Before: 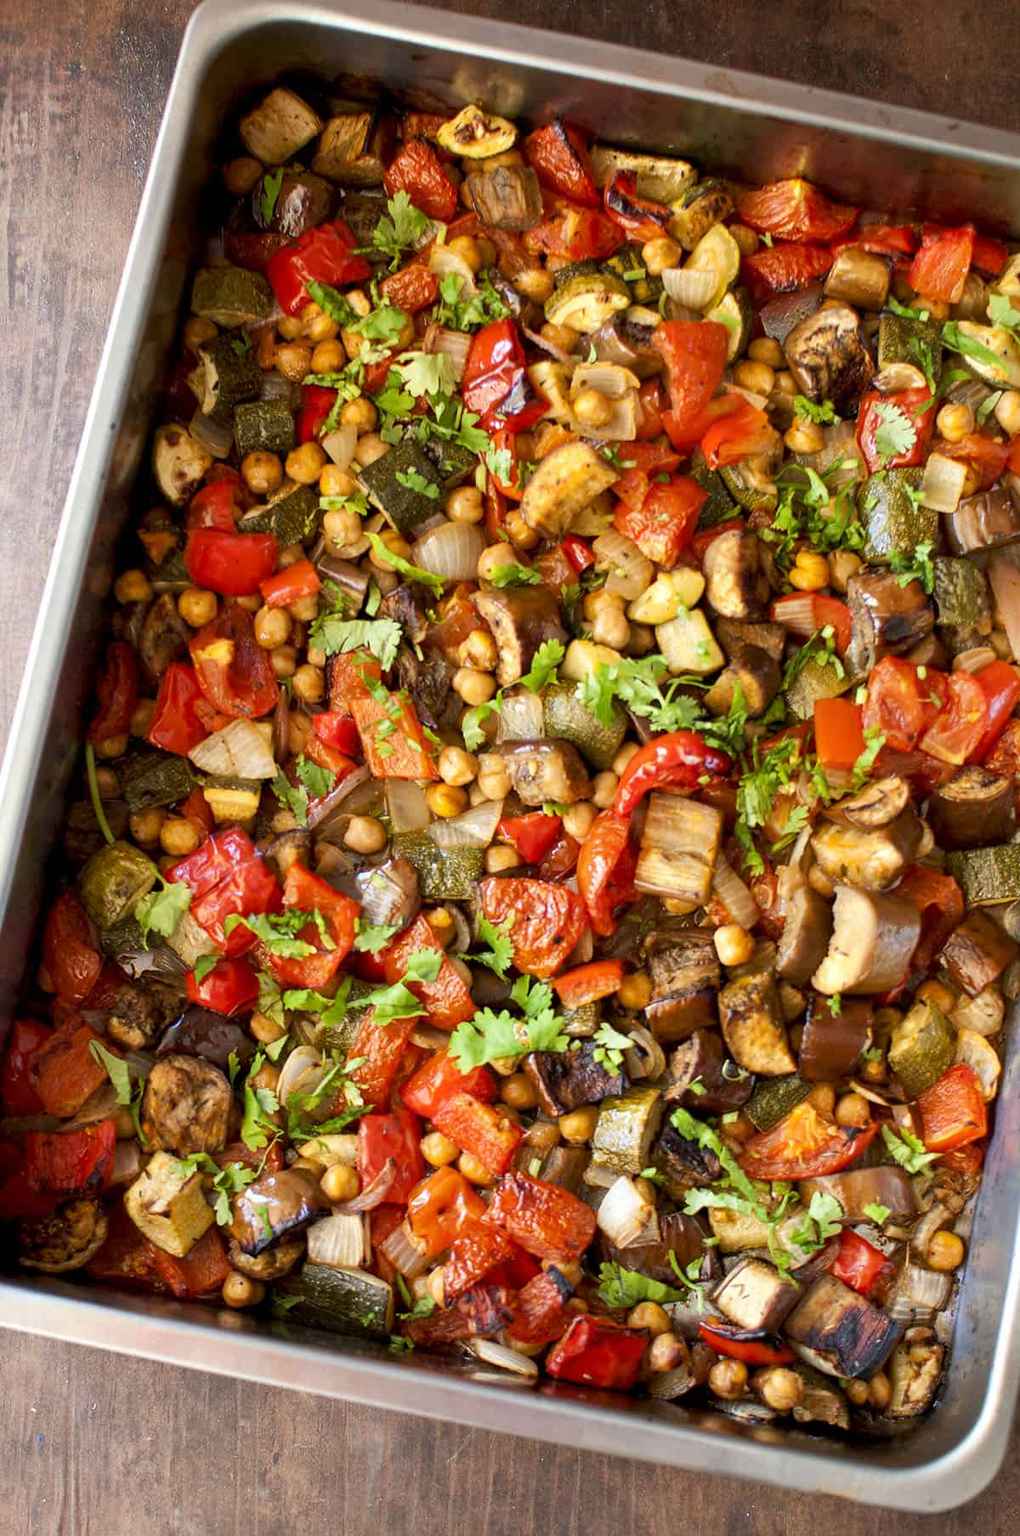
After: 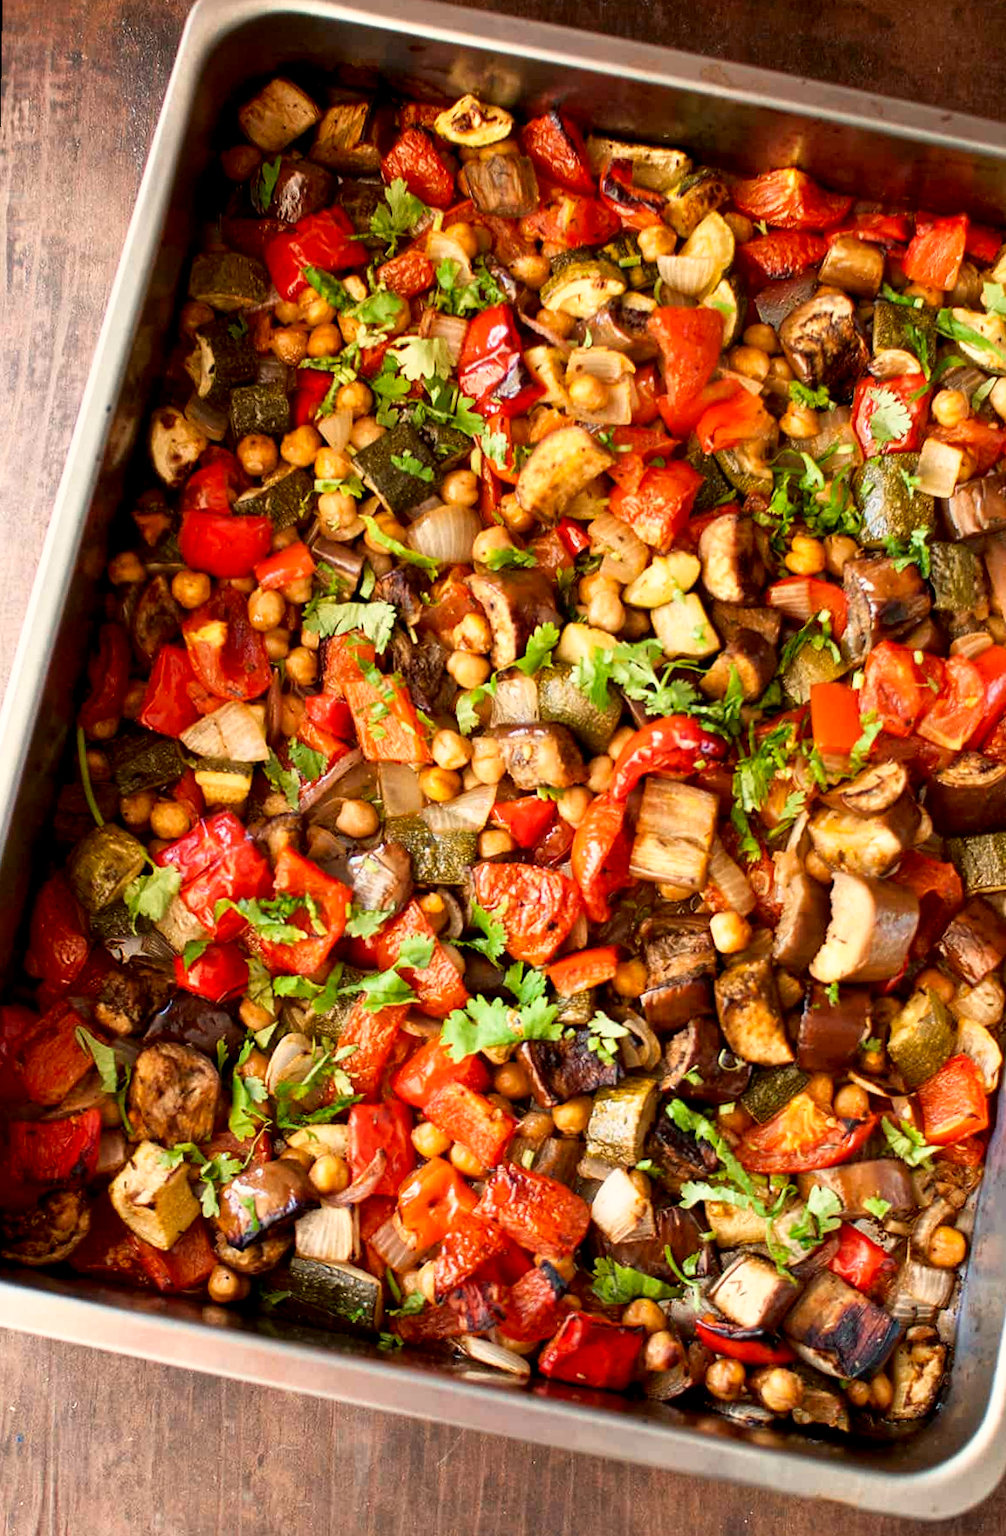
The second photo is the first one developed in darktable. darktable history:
rotate and perspective: rotation 0.226°, lens shift (vertical) -0.042, crop left 0.023, crop right 0.982, crop top 0.006, crop bottom 0.994
white balance: red 1.045, blue 0.932
shadows and highlights: shadows -62.32, white point adjustment -5.22, highlights 61.59
